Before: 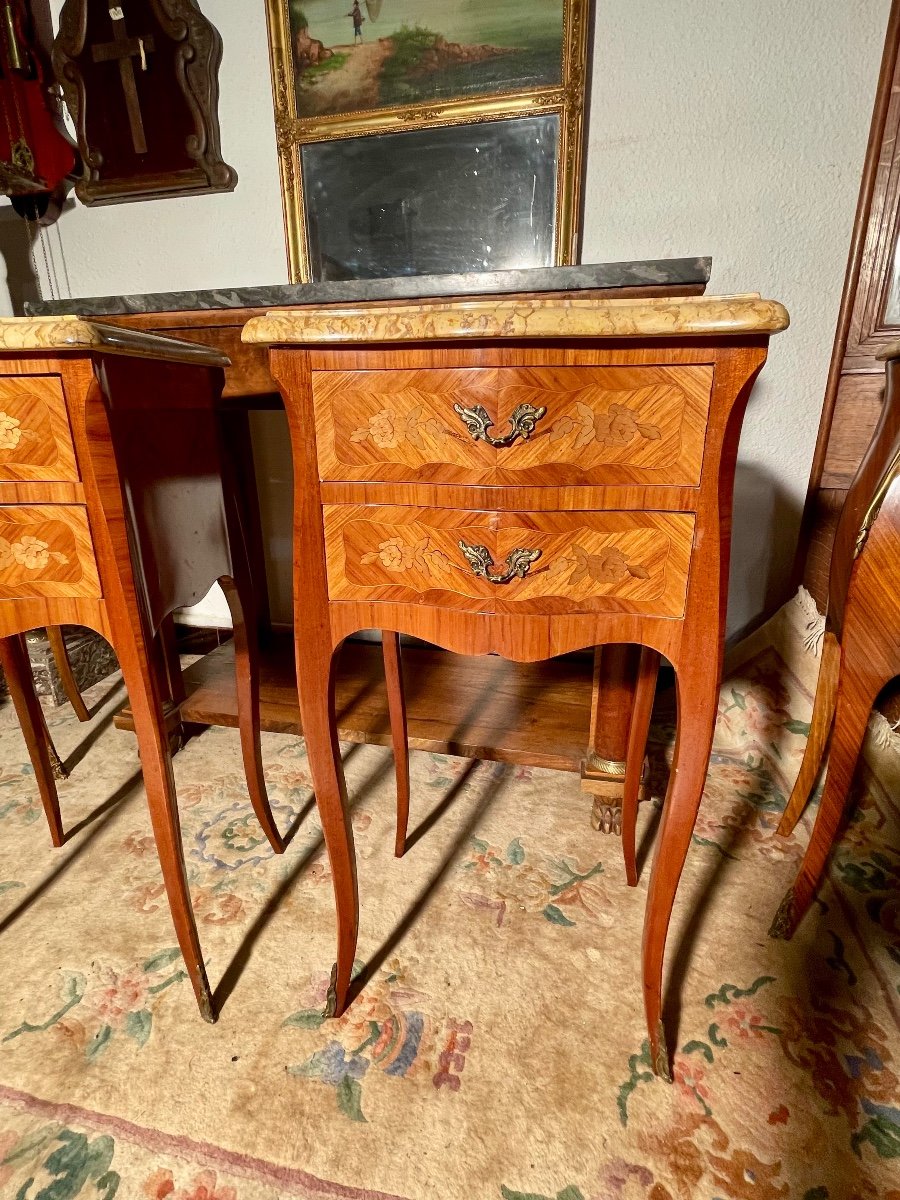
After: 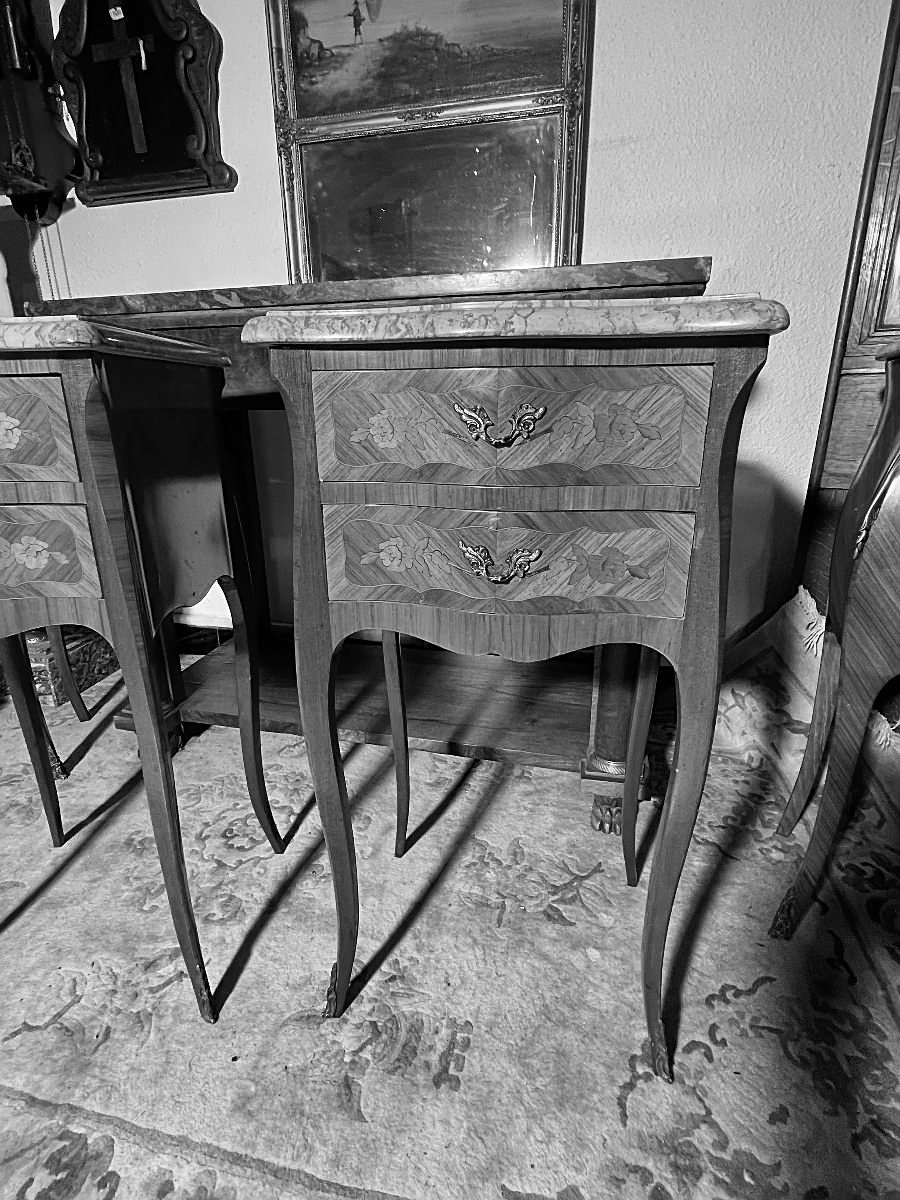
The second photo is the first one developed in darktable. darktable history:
sharpen: on, module defaults
color calibration: output gray [0.21, 0.42, 0.37, 0], illuminant as shot in camera, x 0.358, y 0.373, temperature 4628.91 K
